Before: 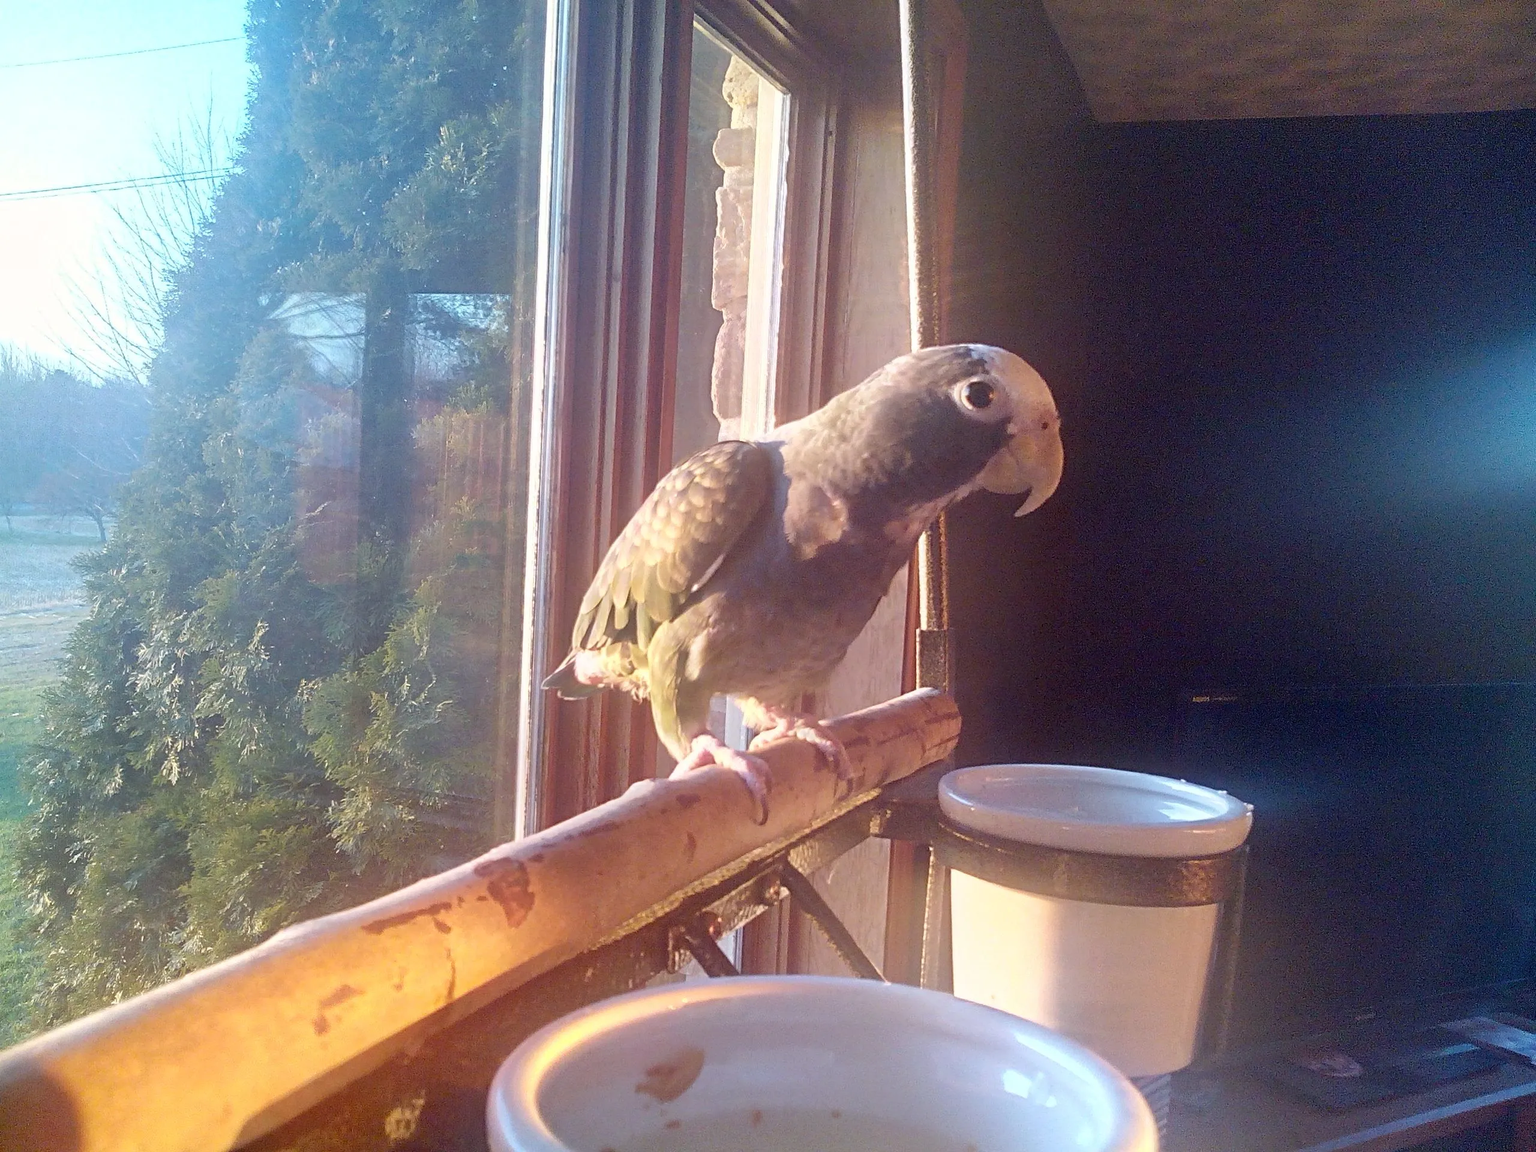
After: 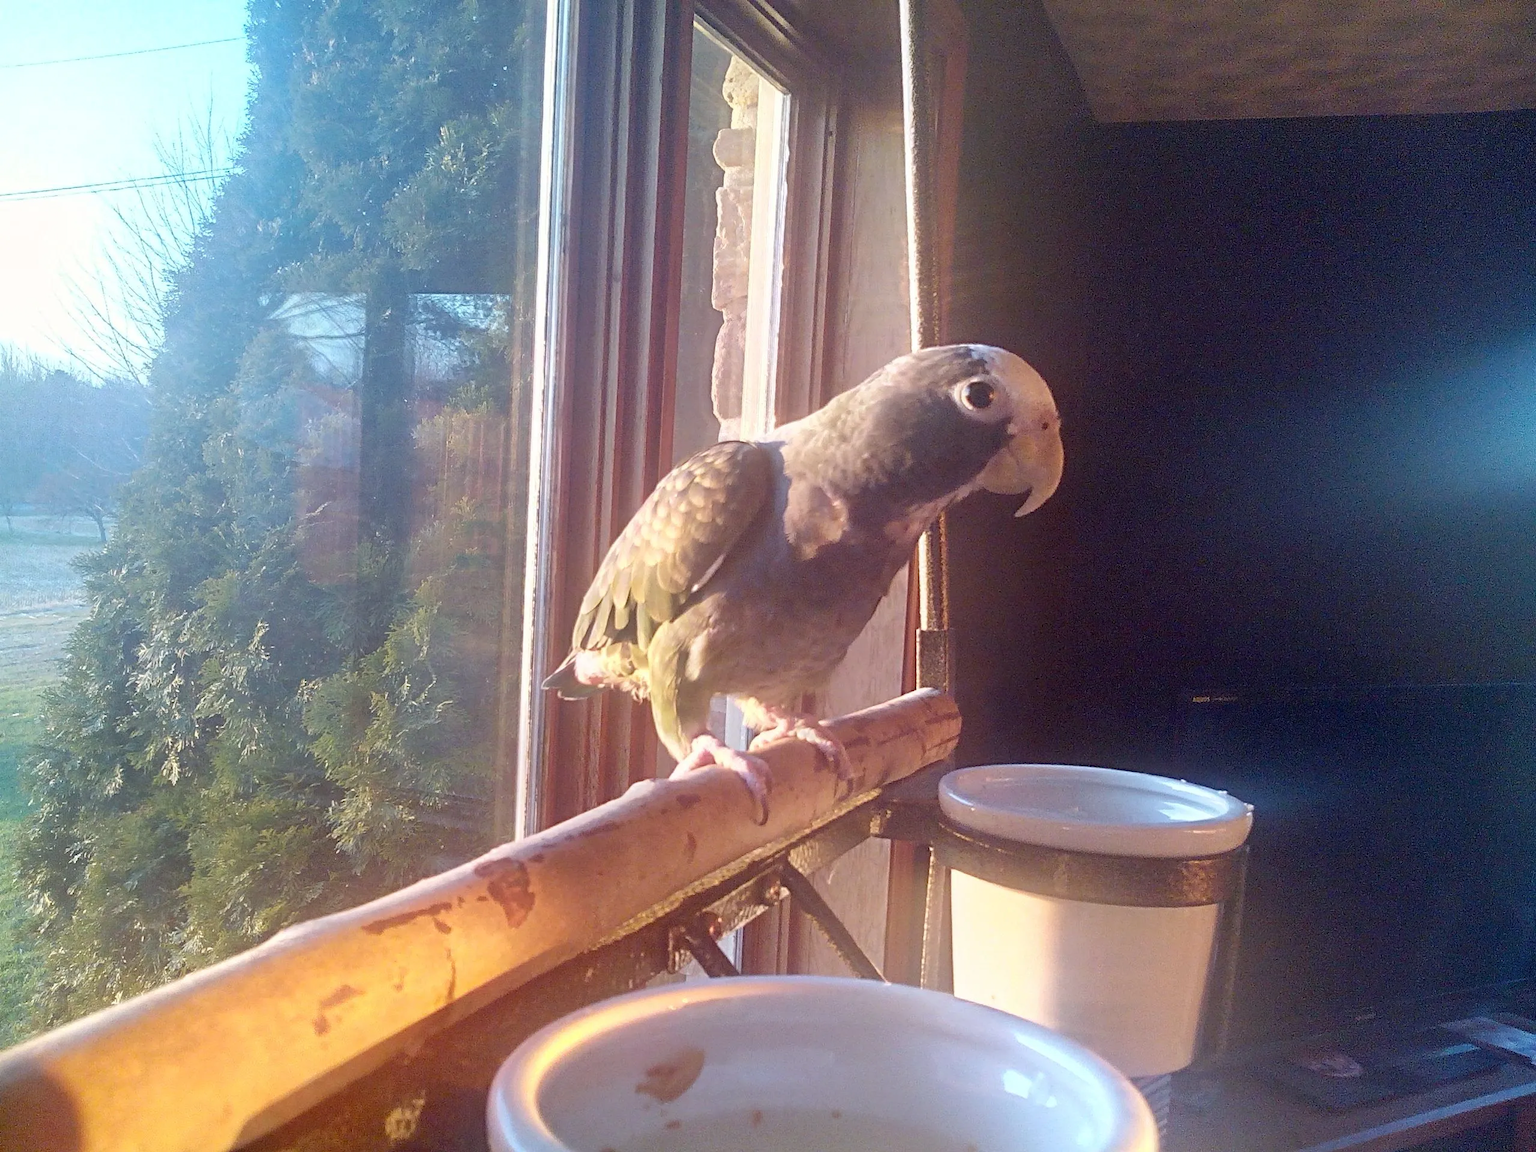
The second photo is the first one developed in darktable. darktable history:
color correction: highlights a* -0.169, highlights b* -0.124
